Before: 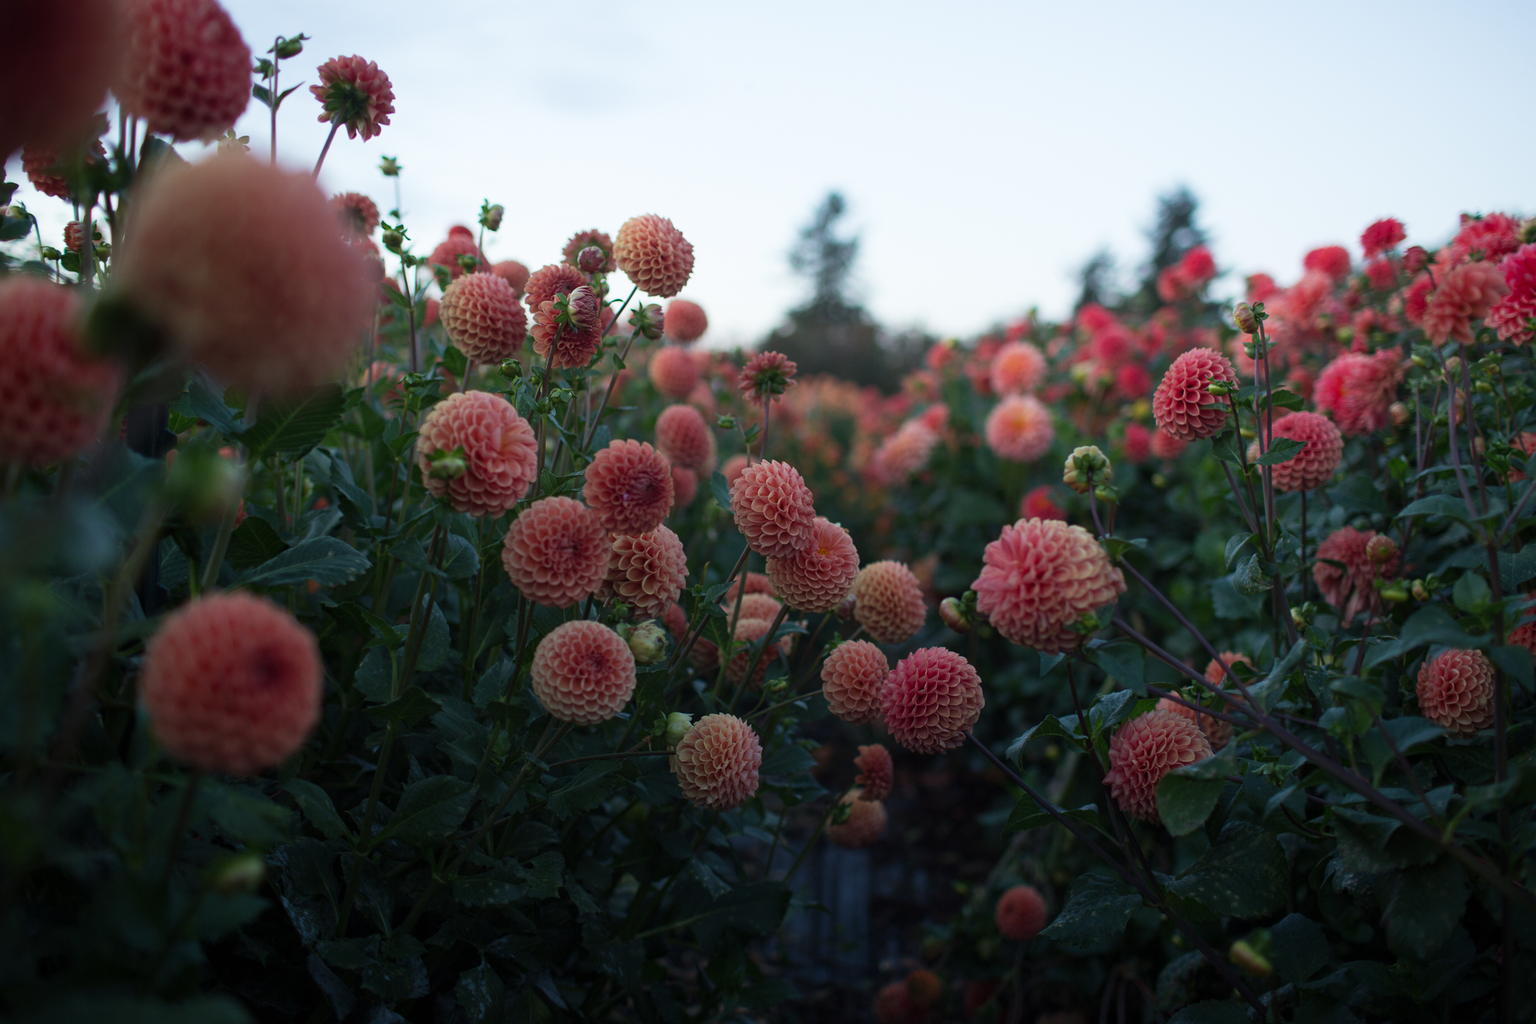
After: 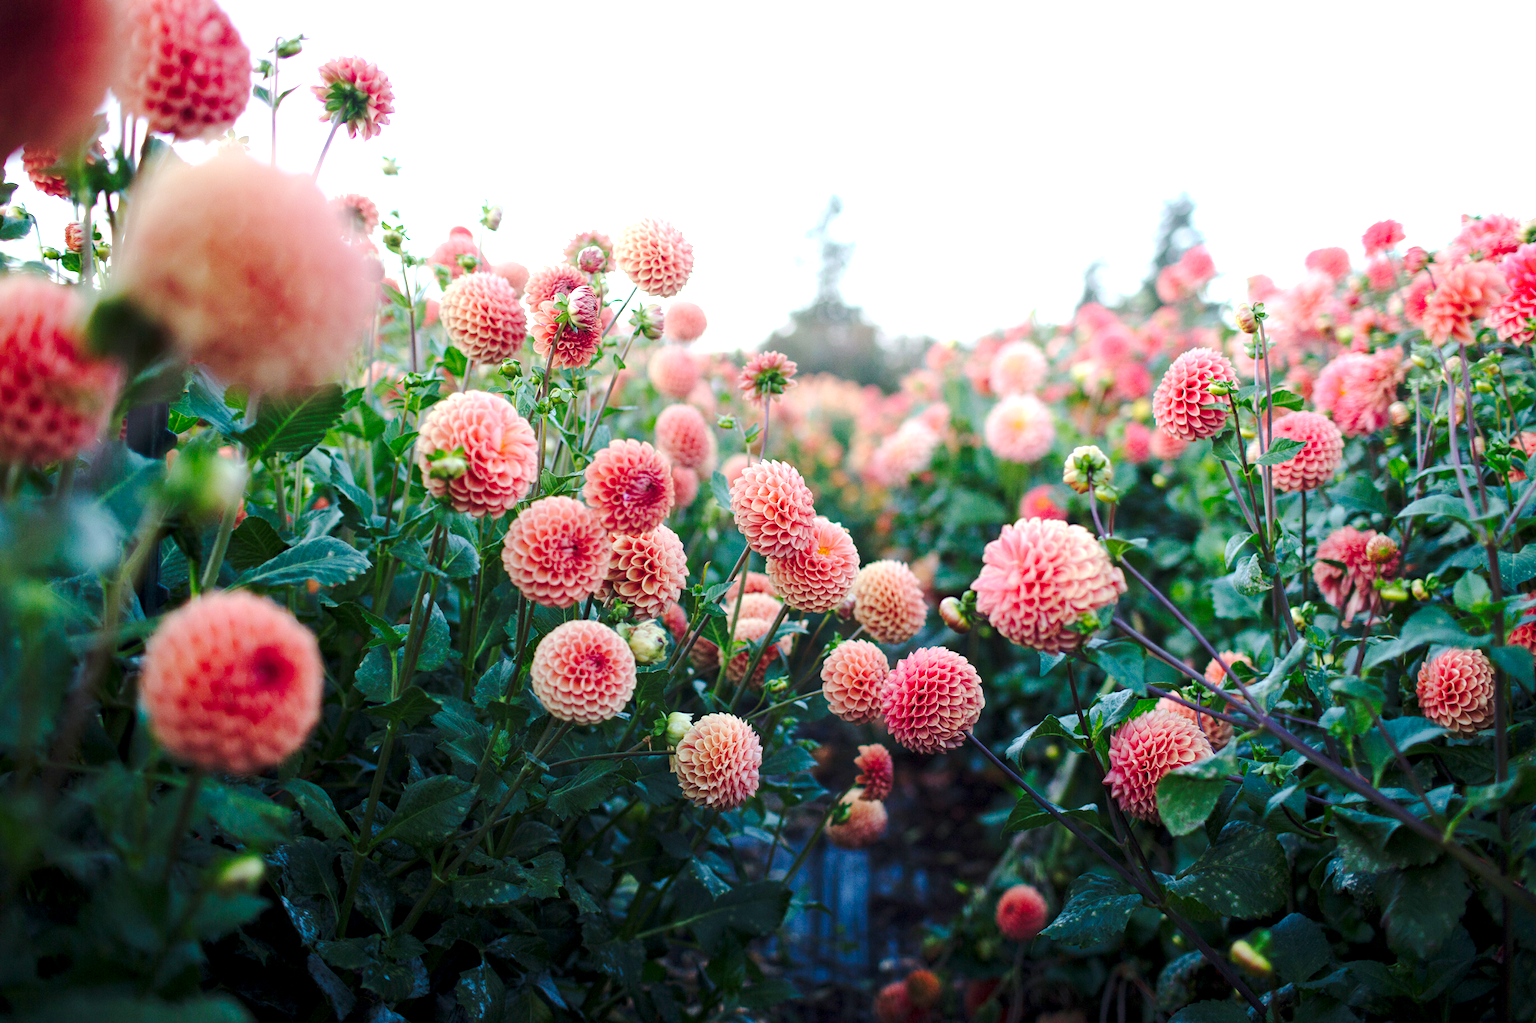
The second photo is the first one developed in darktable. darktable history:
exposure: black level correction 0.001, exposure 1.851 EV, compensate highlight preservation false
tone curve: curves: ch0 [(0, 0) (0.21, 0.21) (0.43, 0.586) (0.65, 0.793) (1, 1)]; ch1 [(0, 0) (0.382, 0.447) (0.492, 0.484) (0.544, 0.547) (0.583, 0.578) (0.599, 0.595) (0.67, 0.673) (1, 1)]; ch2 [(0, 0) (0.411, 0.382) (0.492, 0.5) (0.531, 0.534) (0.56, 0.573) (0.599, 0.602) (0.696, 0.693) (1, 1)], preserve colors none
